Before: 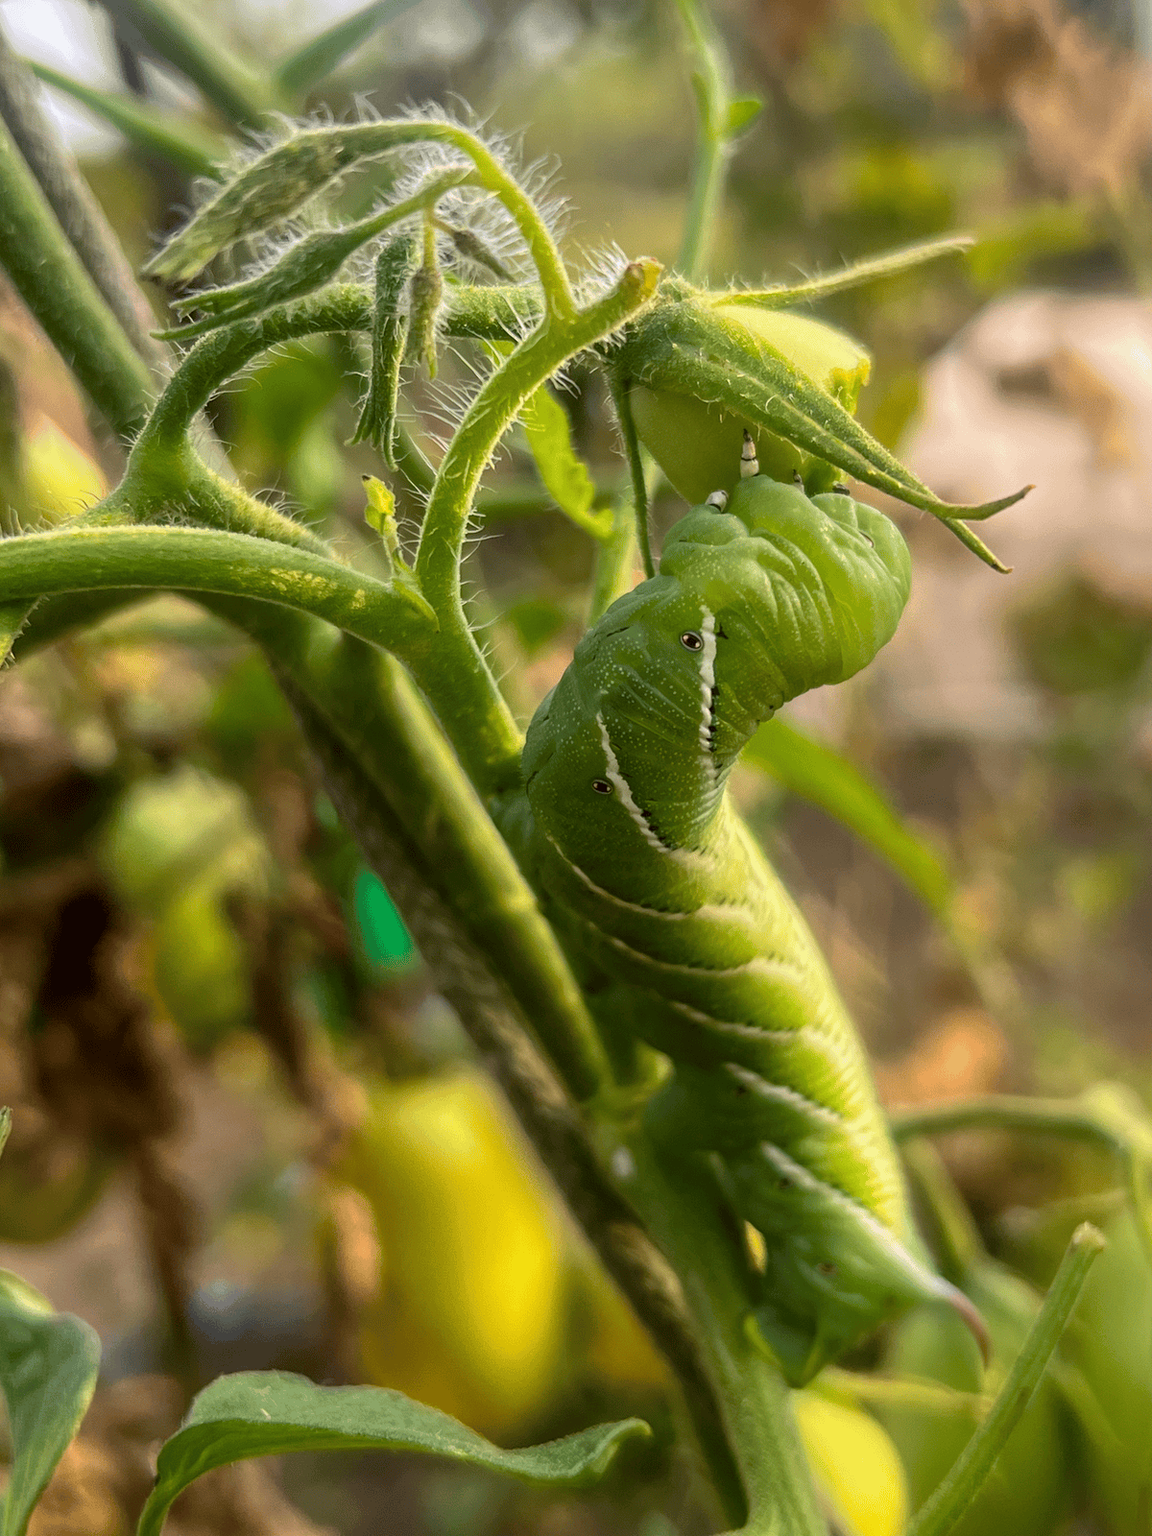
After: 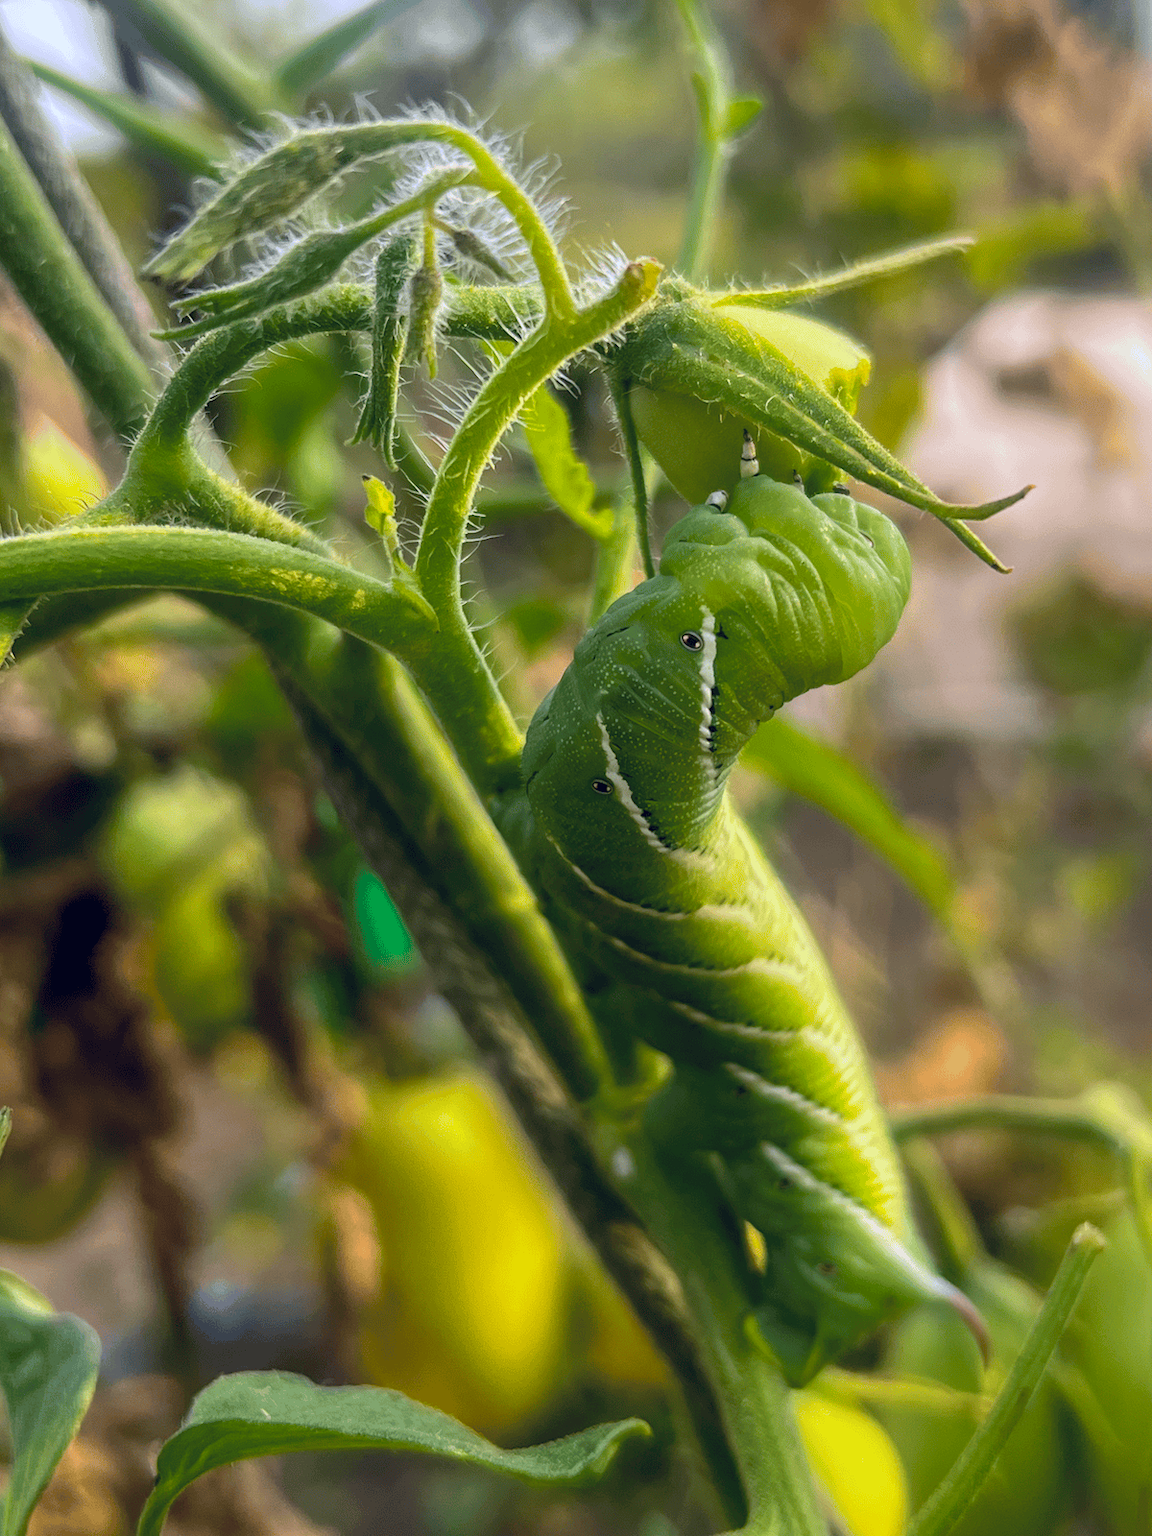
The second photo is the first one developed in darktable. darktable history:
color balance rgb: shadows lift › hue 87.51°, highlights gain › chroma 1.35%, highlights gain › hue 55.1°, global offset › chroma 0.13%, global offset › hue 253.66°, perceptual saturation grading › global saturation 16.38%
white balance: red 0.926, green 1.003, blue 1.133
